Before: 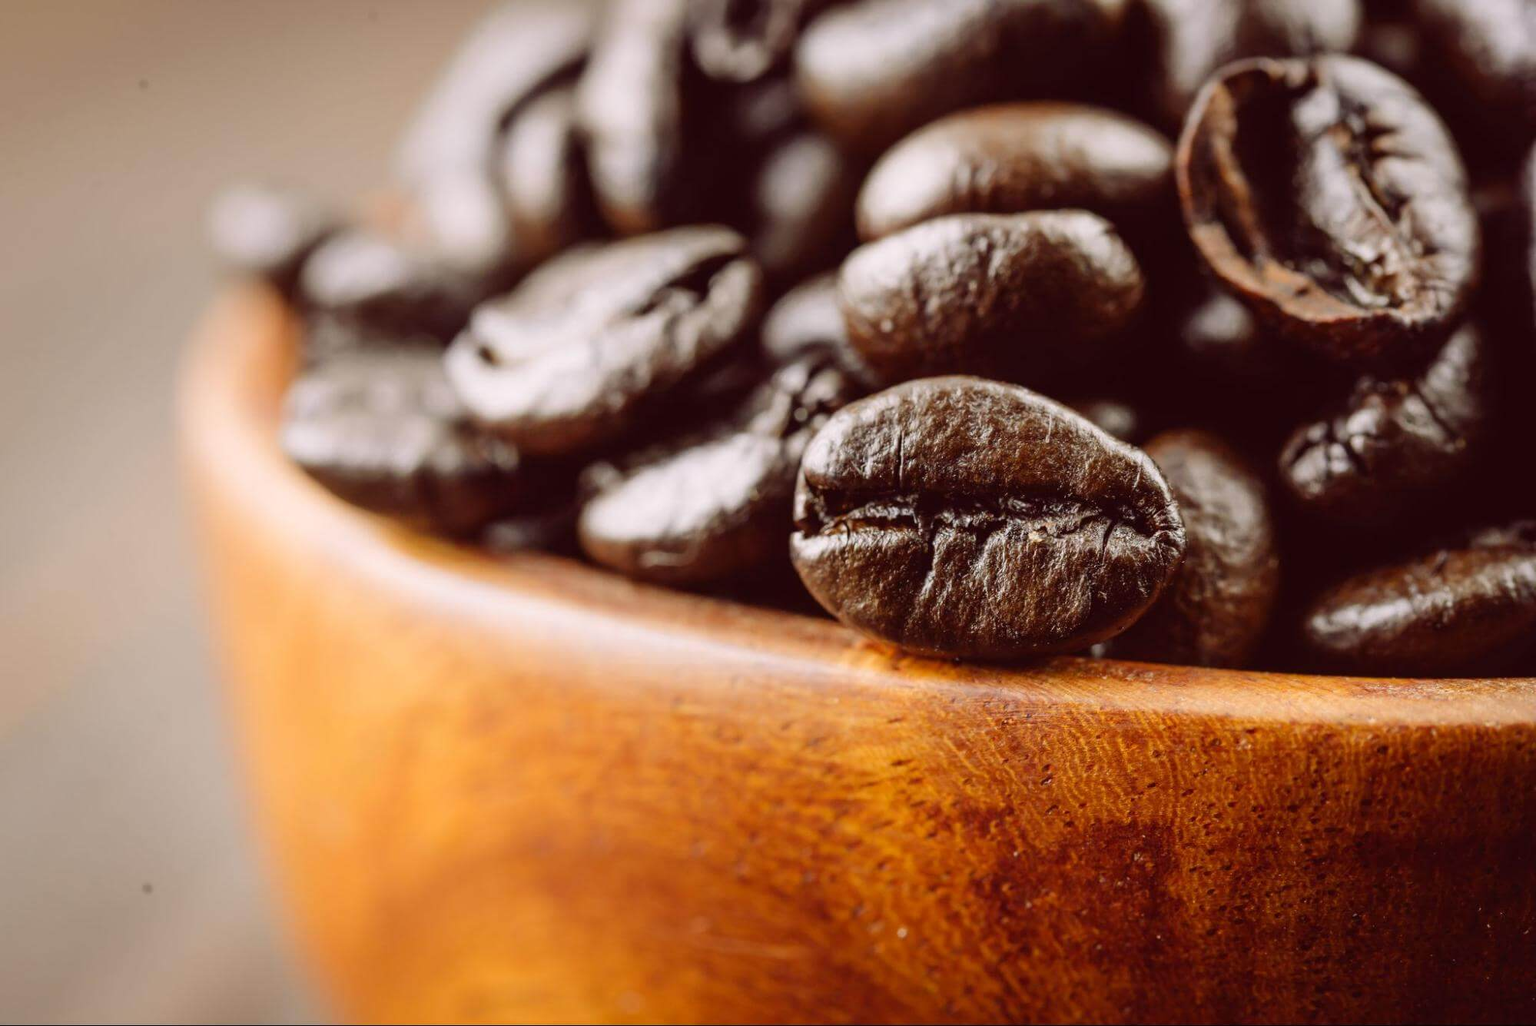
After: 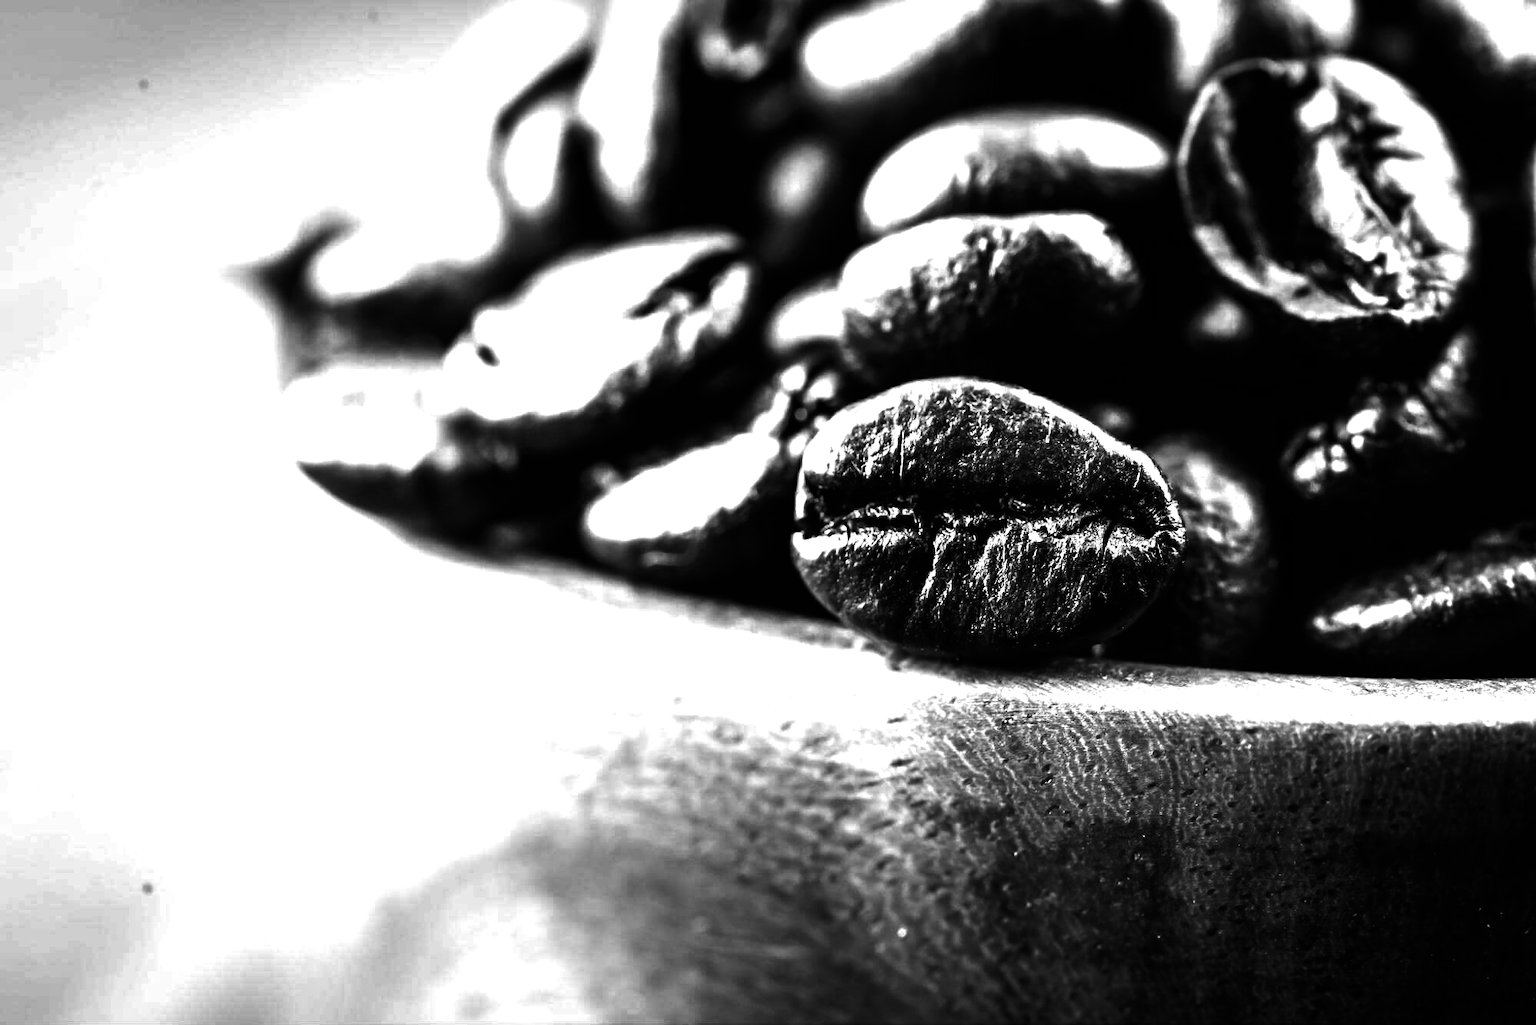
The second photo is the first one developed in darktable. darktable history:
exposure: black level correction 0, exposure 1.5 EV, compensate exposure bias true, compensate highlight preservation false
tone equalizer: on, module defaults
contrast brightness saturation: contrast 0.02, brightness -1, saturation -1
velvia: on, module defaults
